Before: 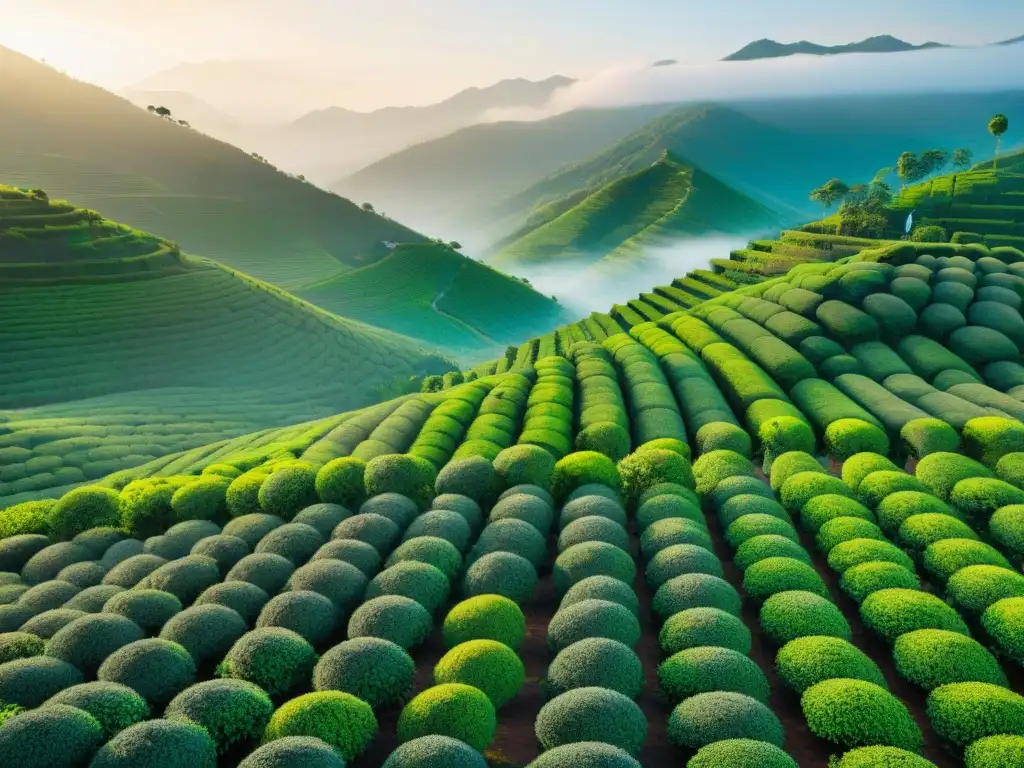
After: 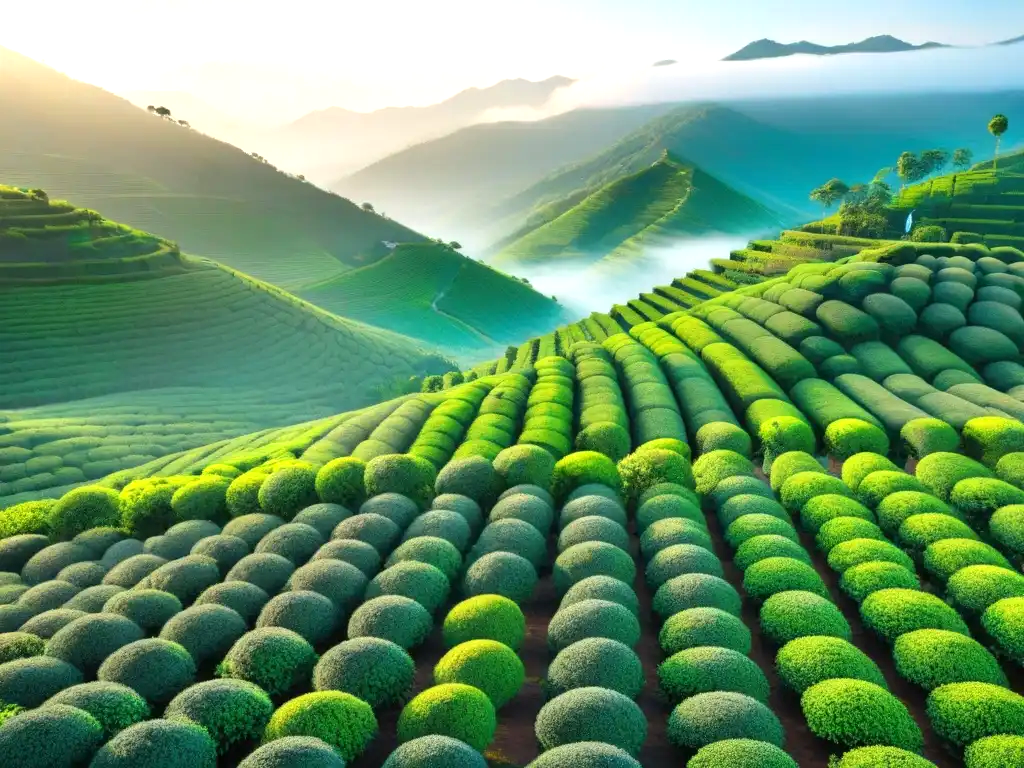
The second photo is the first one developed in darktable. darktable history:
exposure: exposure 0.564 EV, compensate exposure bias true, compensate highlight preservation false
